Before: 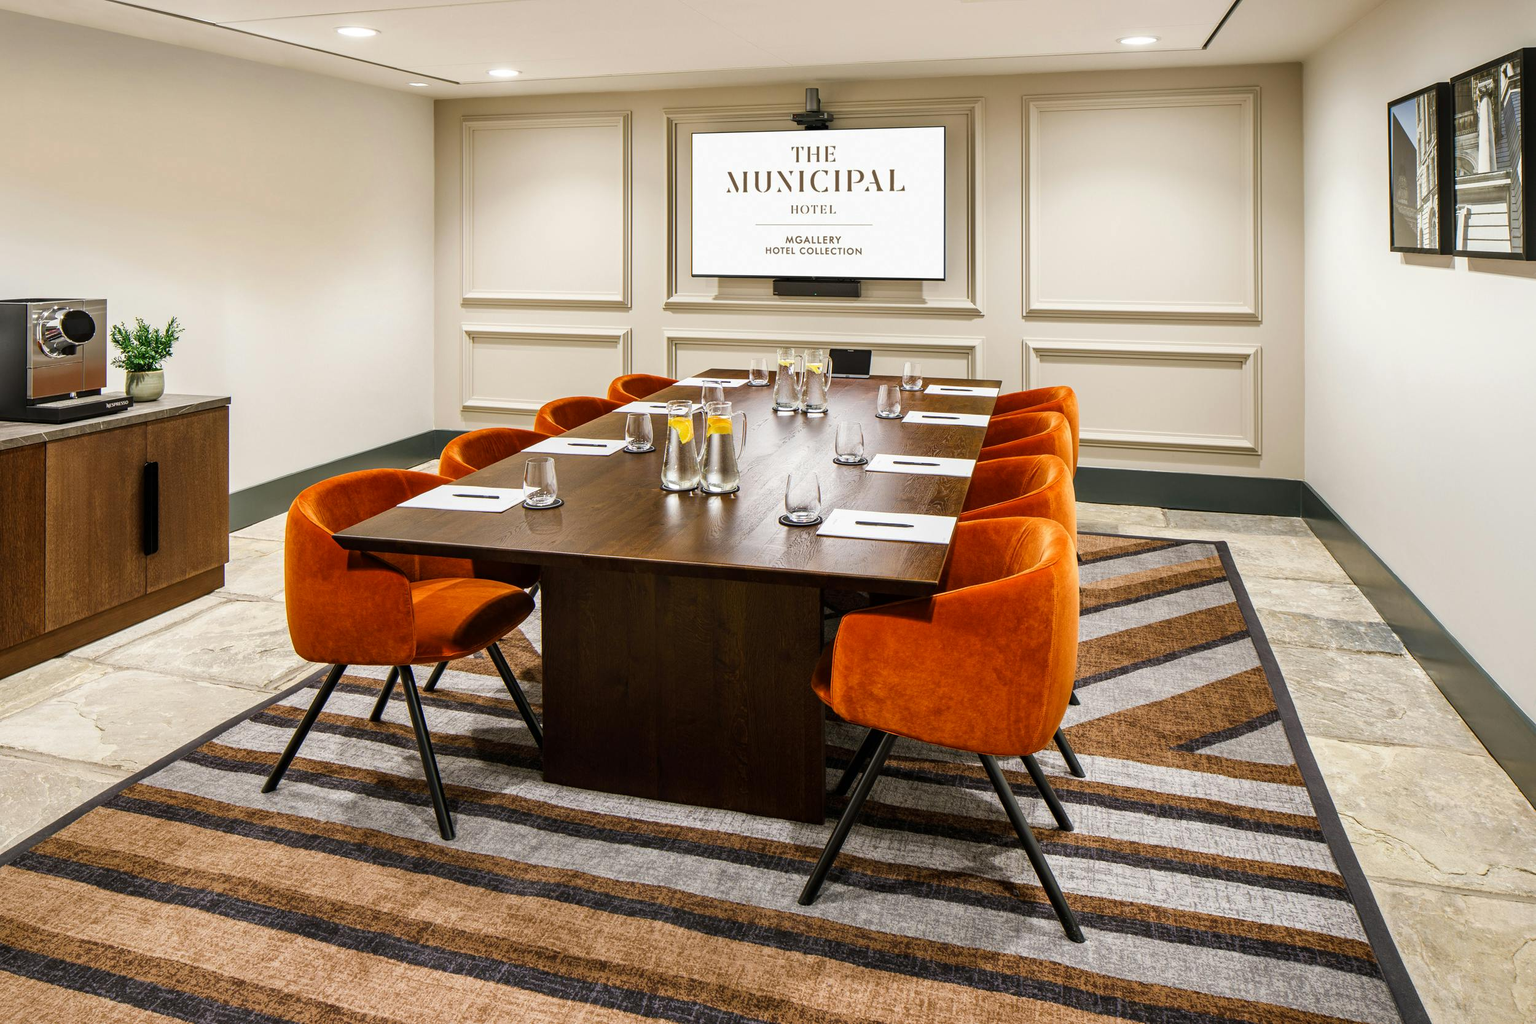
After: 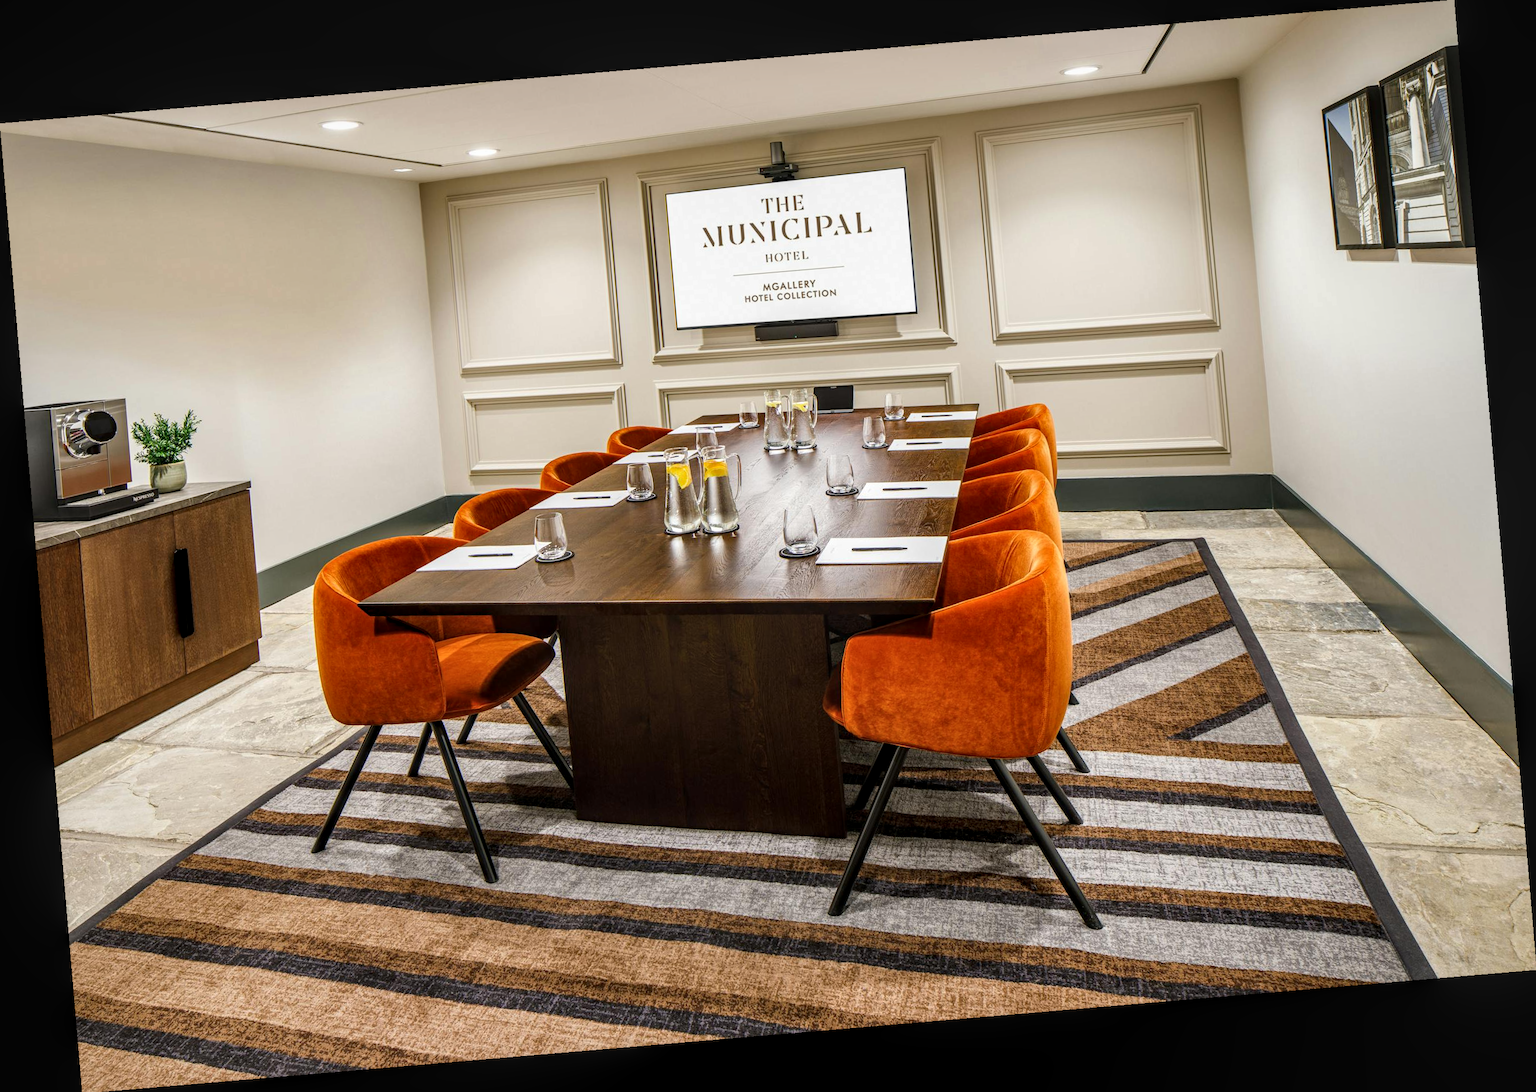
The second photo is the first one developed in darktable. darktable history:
rotate and perspective: rotation -4.86°, automatic cropping off
local contrast: on, module defaults
